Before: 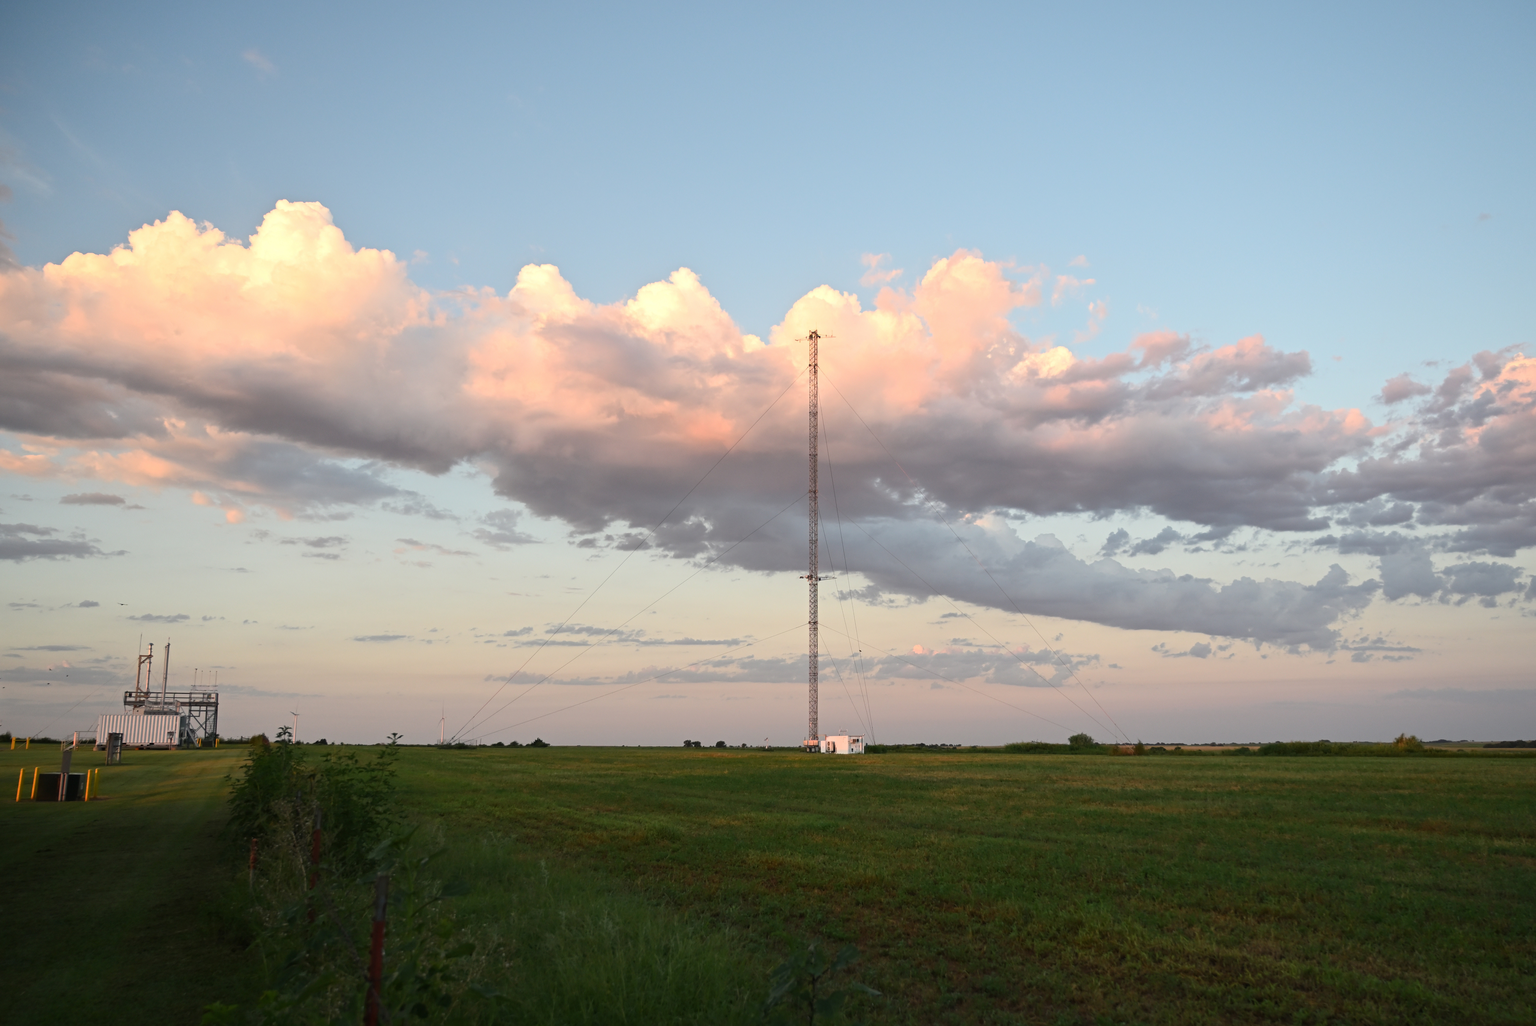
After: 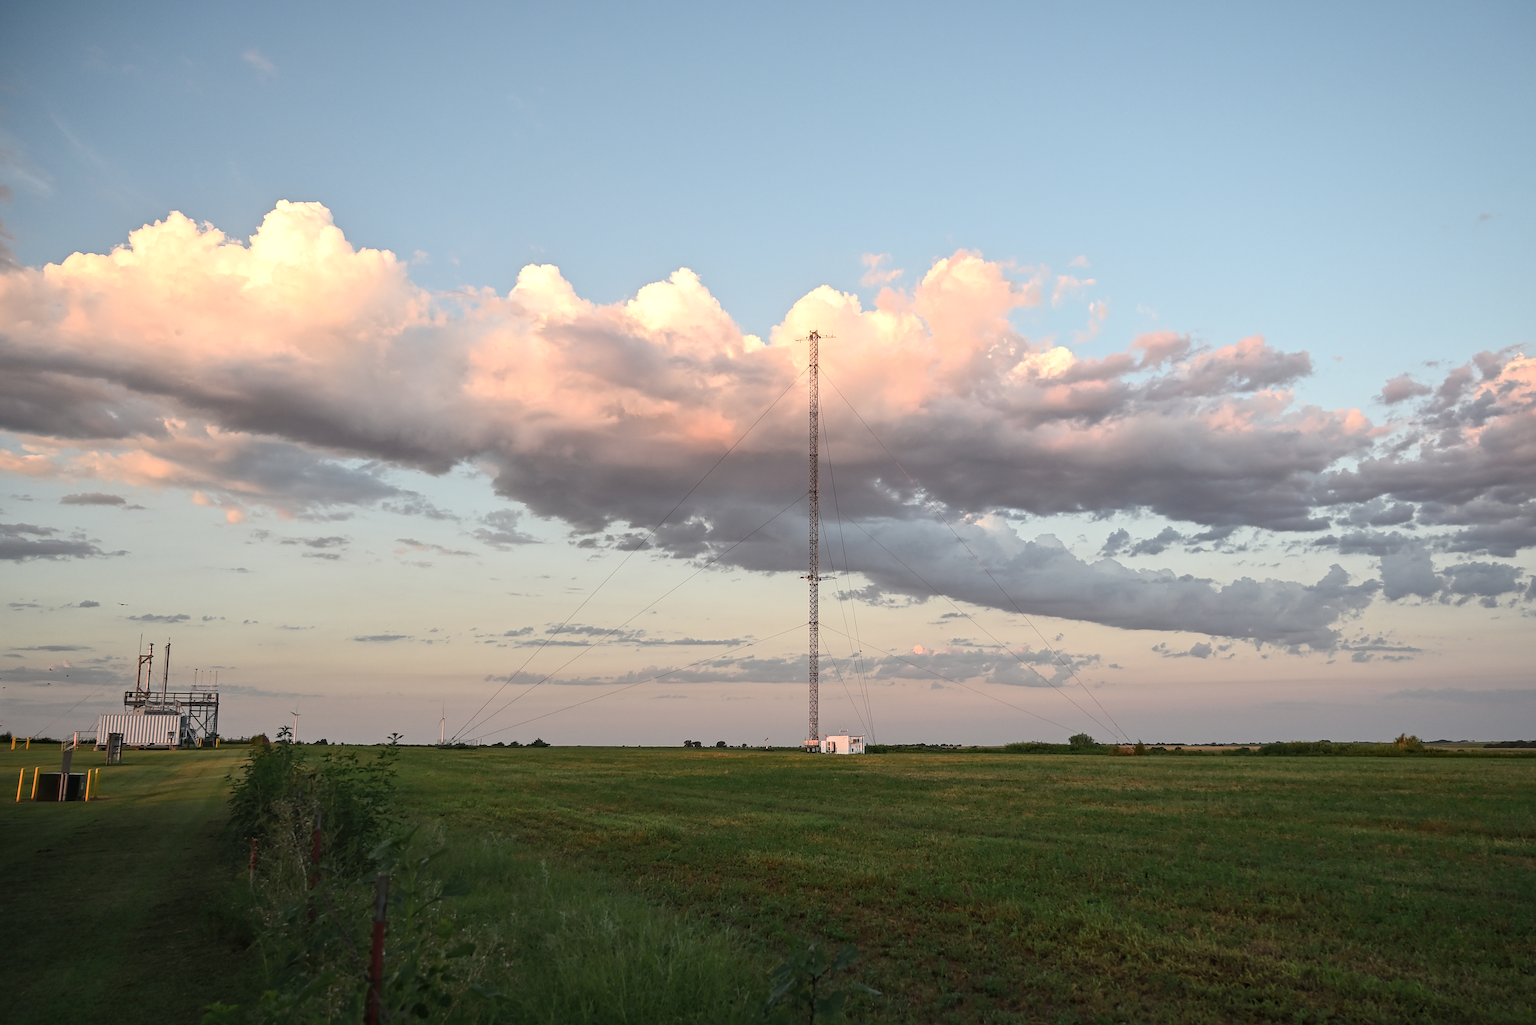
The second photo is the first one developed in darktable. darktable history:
contrast brightness saturation: saturation -0.065
sharpen: radius 2.534, amount 0.628
local contrast: highlights 0%, shadows 3%, detail 133%
